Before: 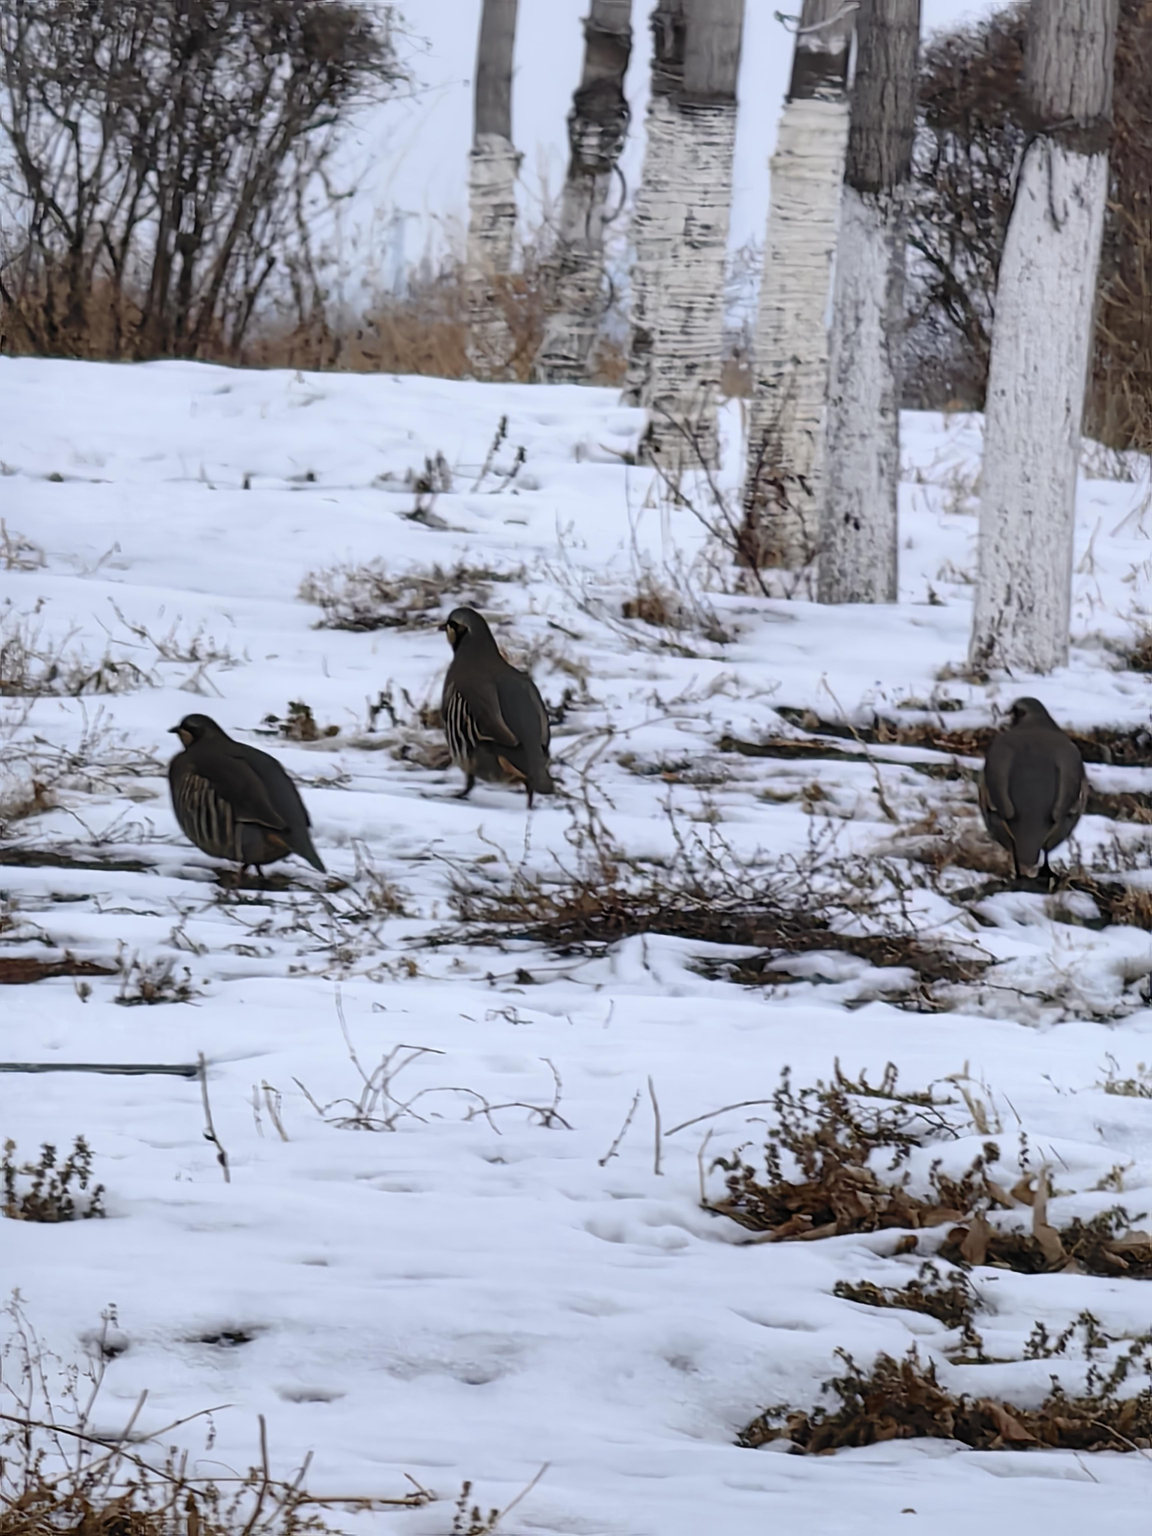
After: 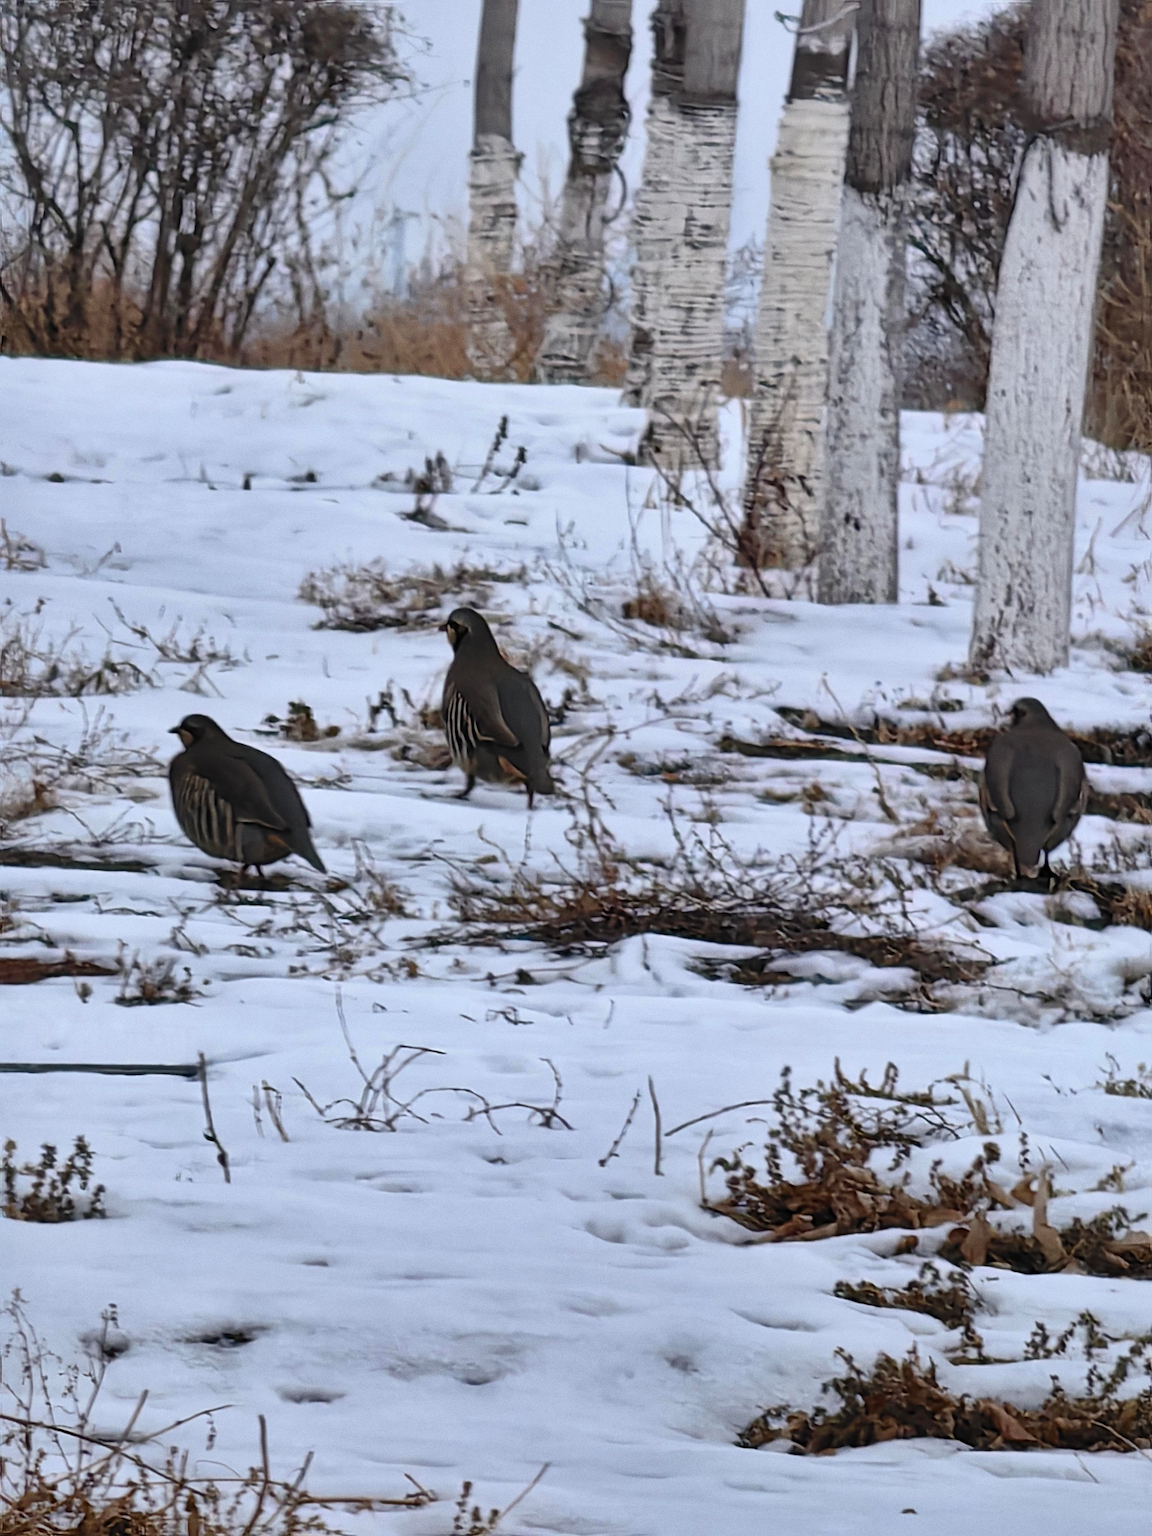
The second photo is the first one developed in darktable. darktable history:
shadows and highlights: soften with gaussian
grain: coarseness 0.09 ISO
